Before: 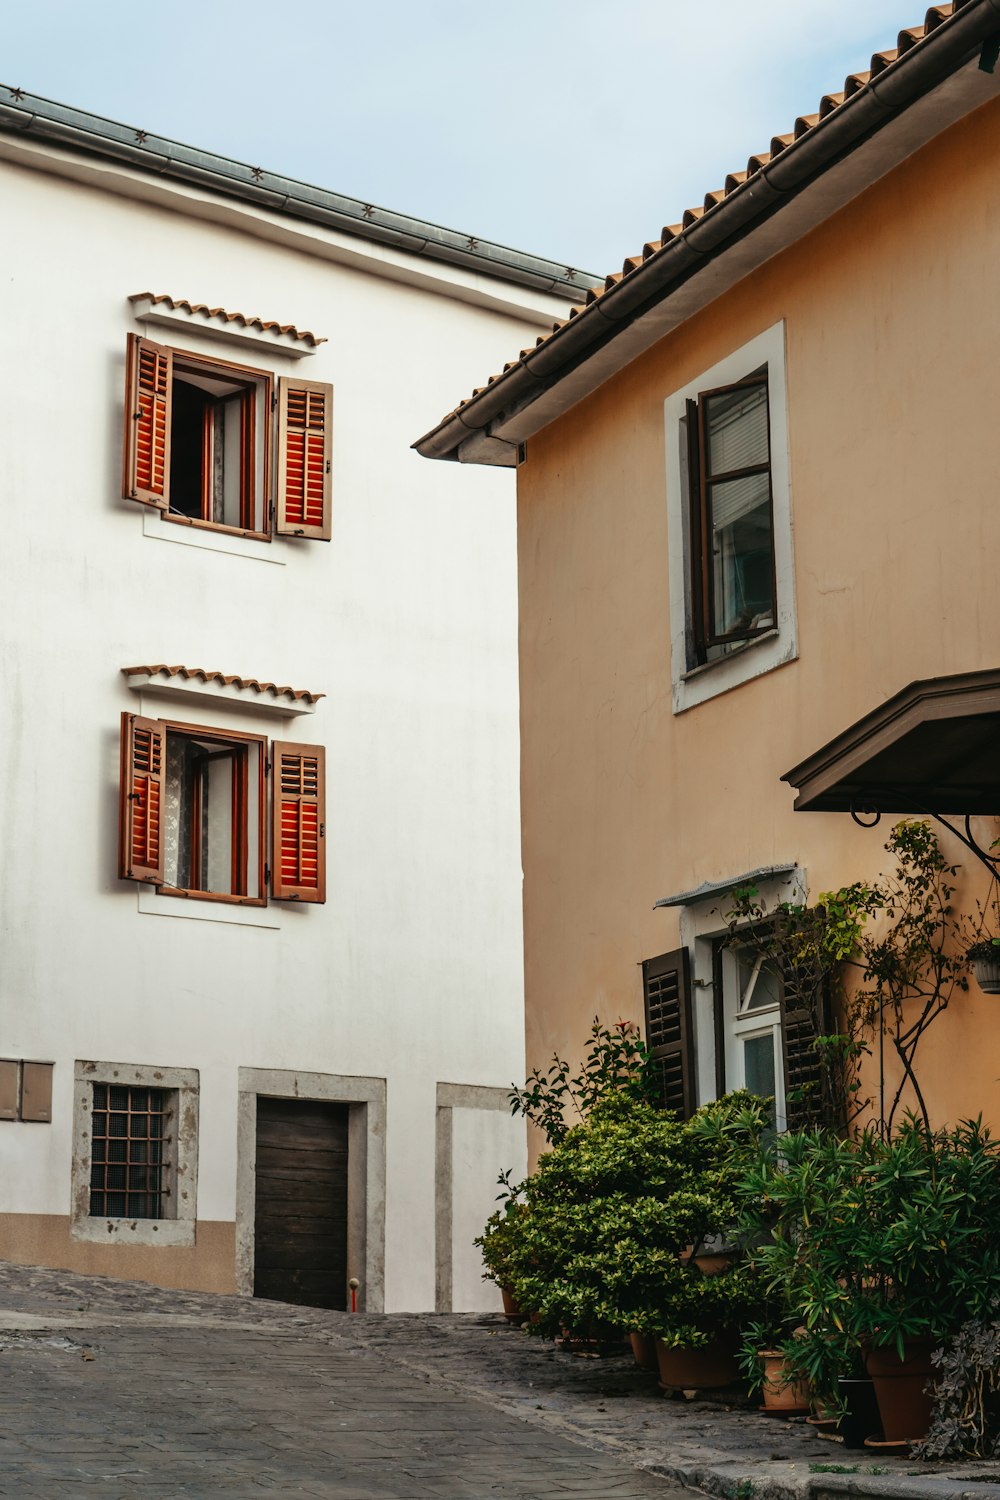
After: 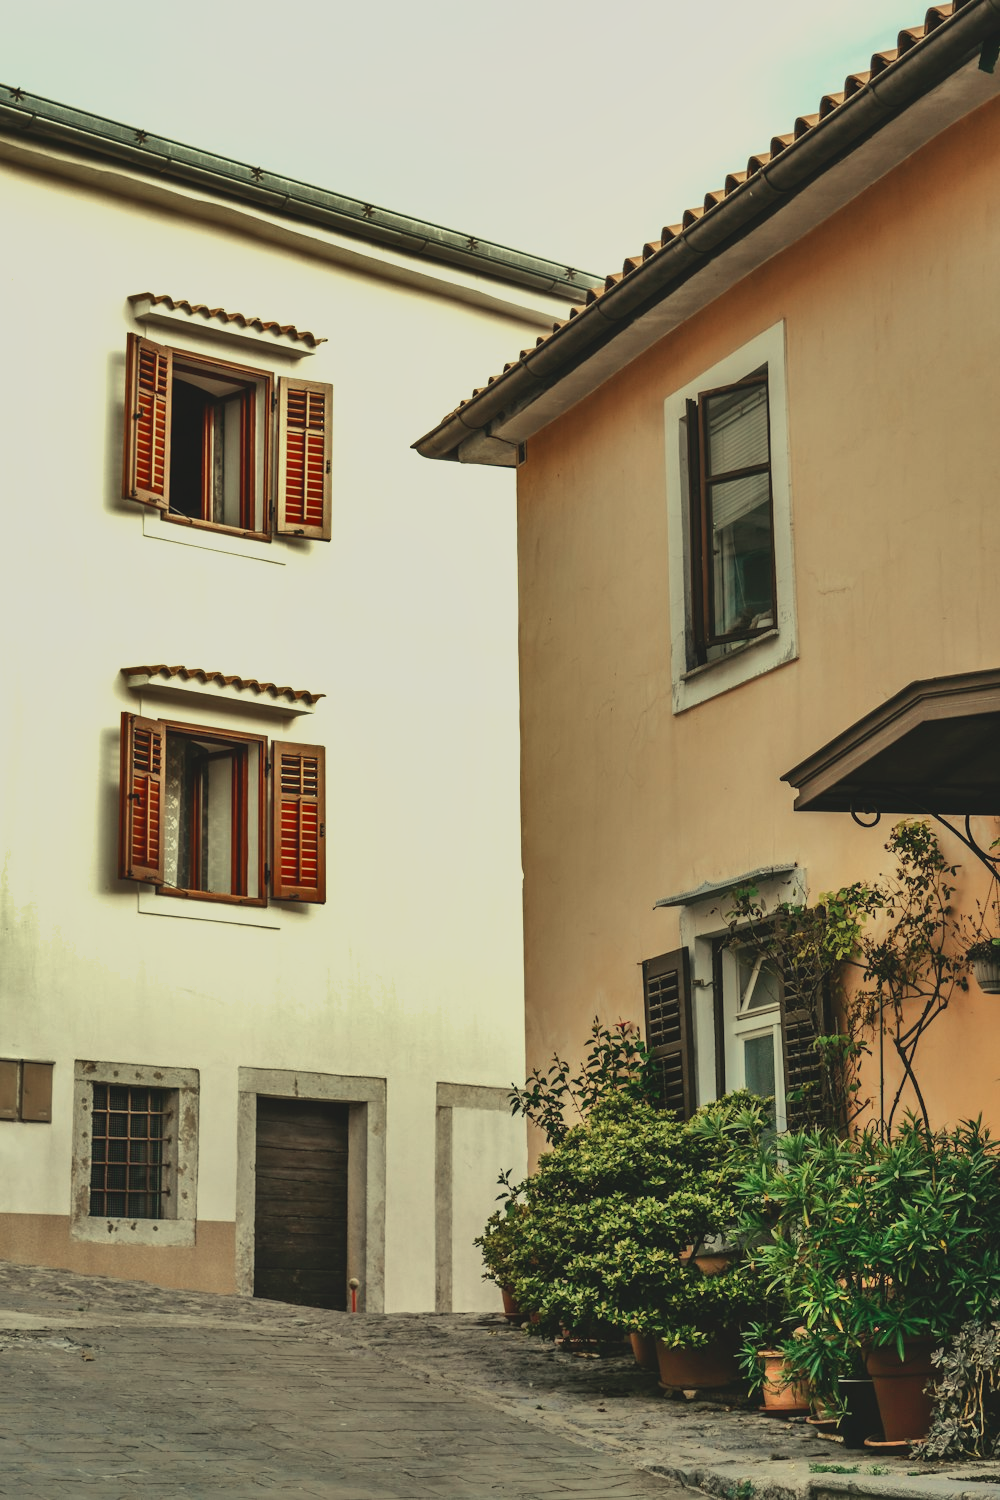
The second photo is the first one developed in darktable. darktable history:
exposure: exposure 0.137 EV
highlight reconstruction: method clip highlights, clipping threshold 0
contrast brightness saturation: contrast -0.25, brightness -0.09, saturation -0.21
white balance: red 1.006, blue 0.807
shadows and highlights: white point adjustment 10, highlights -64.21, compress 30.53%, highlights color adjustment 51.58%, soften with gaussian
